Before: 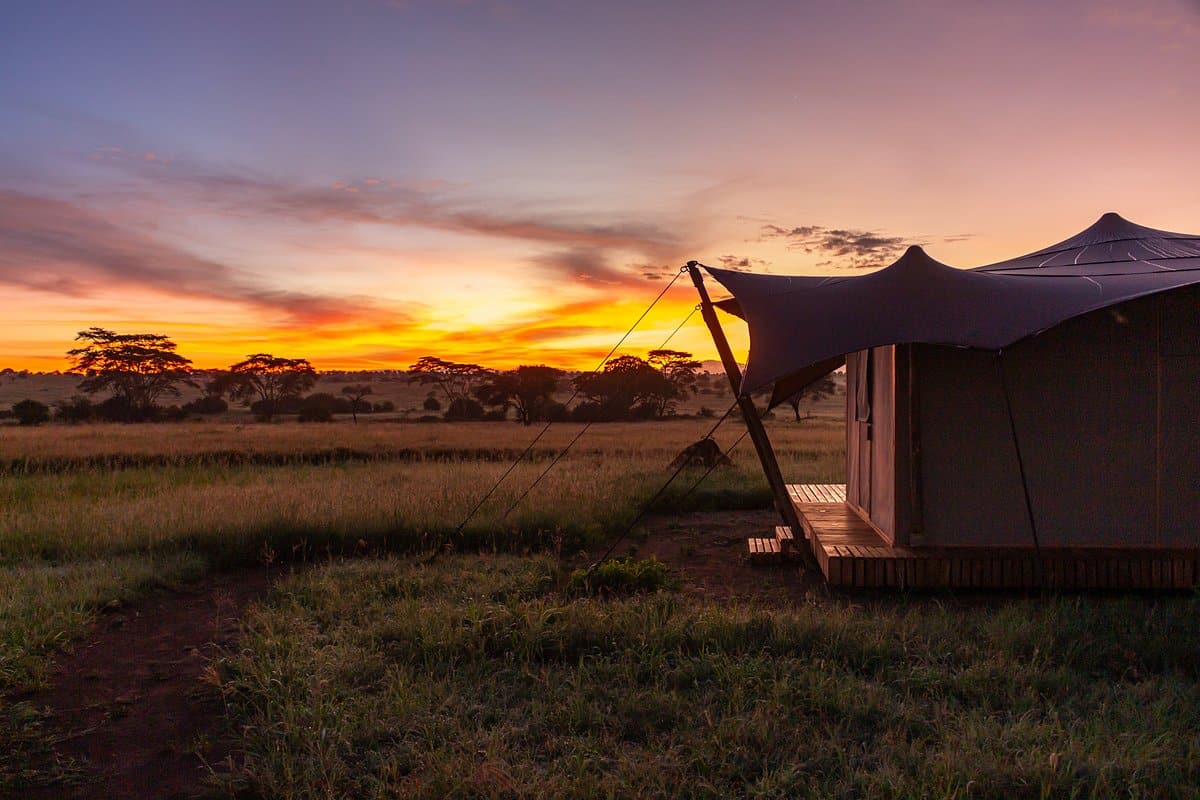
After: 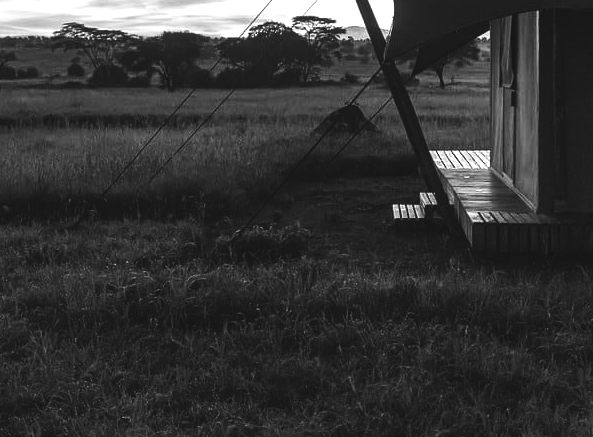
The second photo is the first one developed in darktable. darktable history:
monochrome: on, module defaults
exposure: black level correction -0.015, compensate highlight preservation false
rotate and perspective: crop left 0, crop top 0
tone equalizer: -8 EV -1.08 EV, -7 EV -1.01 EV, -6 EV -0.867 EV, -5 EV -0.578 EV, -3 EV 0.578 EV, -2 EV 0.867 EV, -1 EV 1.01 EV, +0 EV 1.08 EV, edges refinement/feathering 500, mask exposure compensation -1.57 EV, preserve details no
crop: left 29.672%, top 41.786%, right 20.851%, bottom 3.487%
contrast brightness saturation: saturation -0.05
